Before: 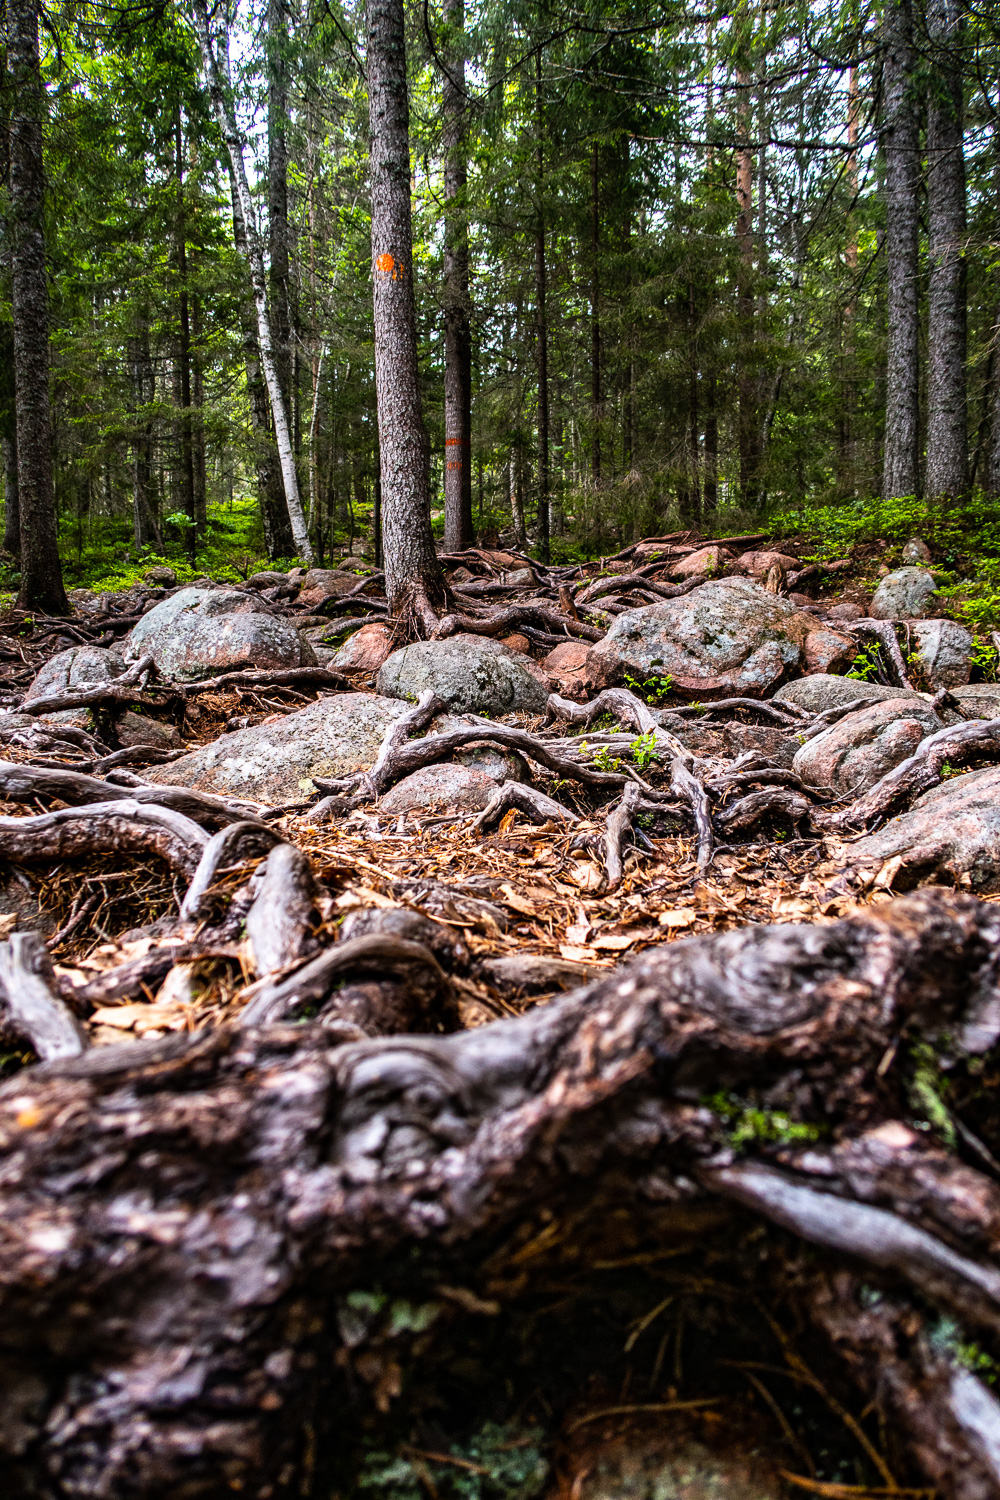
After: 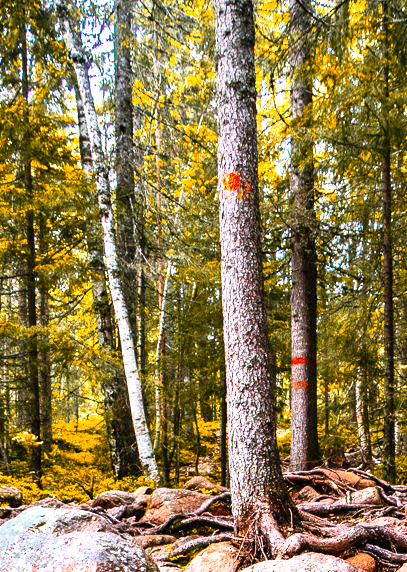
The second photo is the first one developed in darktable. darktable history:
crop: left 15.454%, top 5.432%, right 43.811%, bottom 56.434%
exposure: black level correction 0, exposure 0.893 EV, compensate highlight preservation false
contrast brightness saturation: contrast 0.195, brightness 0.168, saturation 0.225
color zones: curves: ch0 [(0, 0.499) (0.143, 0.5) (0.286, 0.5) (0.429, 0.476) (0.571, 0.284) (0.714, 0.243) (0.857, 0.449) (1, 0.499)]; ch1 [(0, 0.532) (0.143, 0.645) (0.286, 0.696) (0.429, 0.211) (0.571, 0.504) (0.714, 0.493) (0.857, 0.495) (1, 0.532)]; ch2 [(0, 0.5) (0.143, 0.5) (0.286, 0.427) (0.429, 0.324) (0.571, 0.5) (0.714, 0.5) (0.857, 0.5) (1, 0.5)], mix 23.88%
